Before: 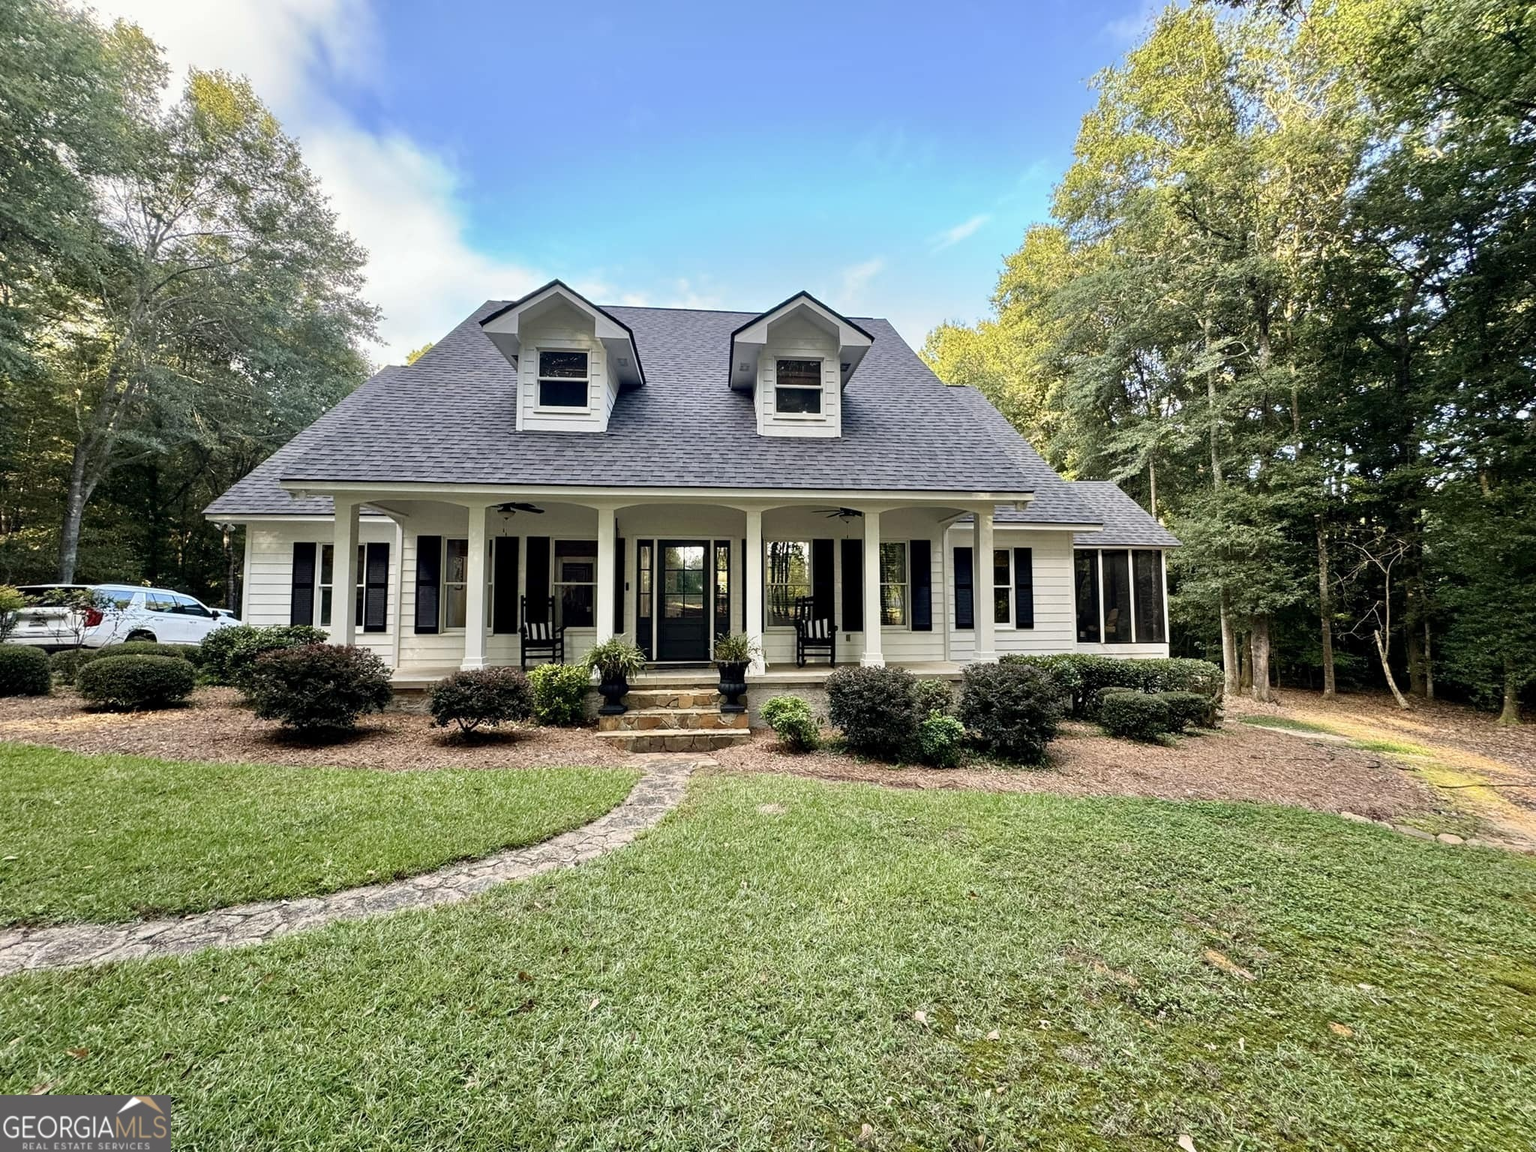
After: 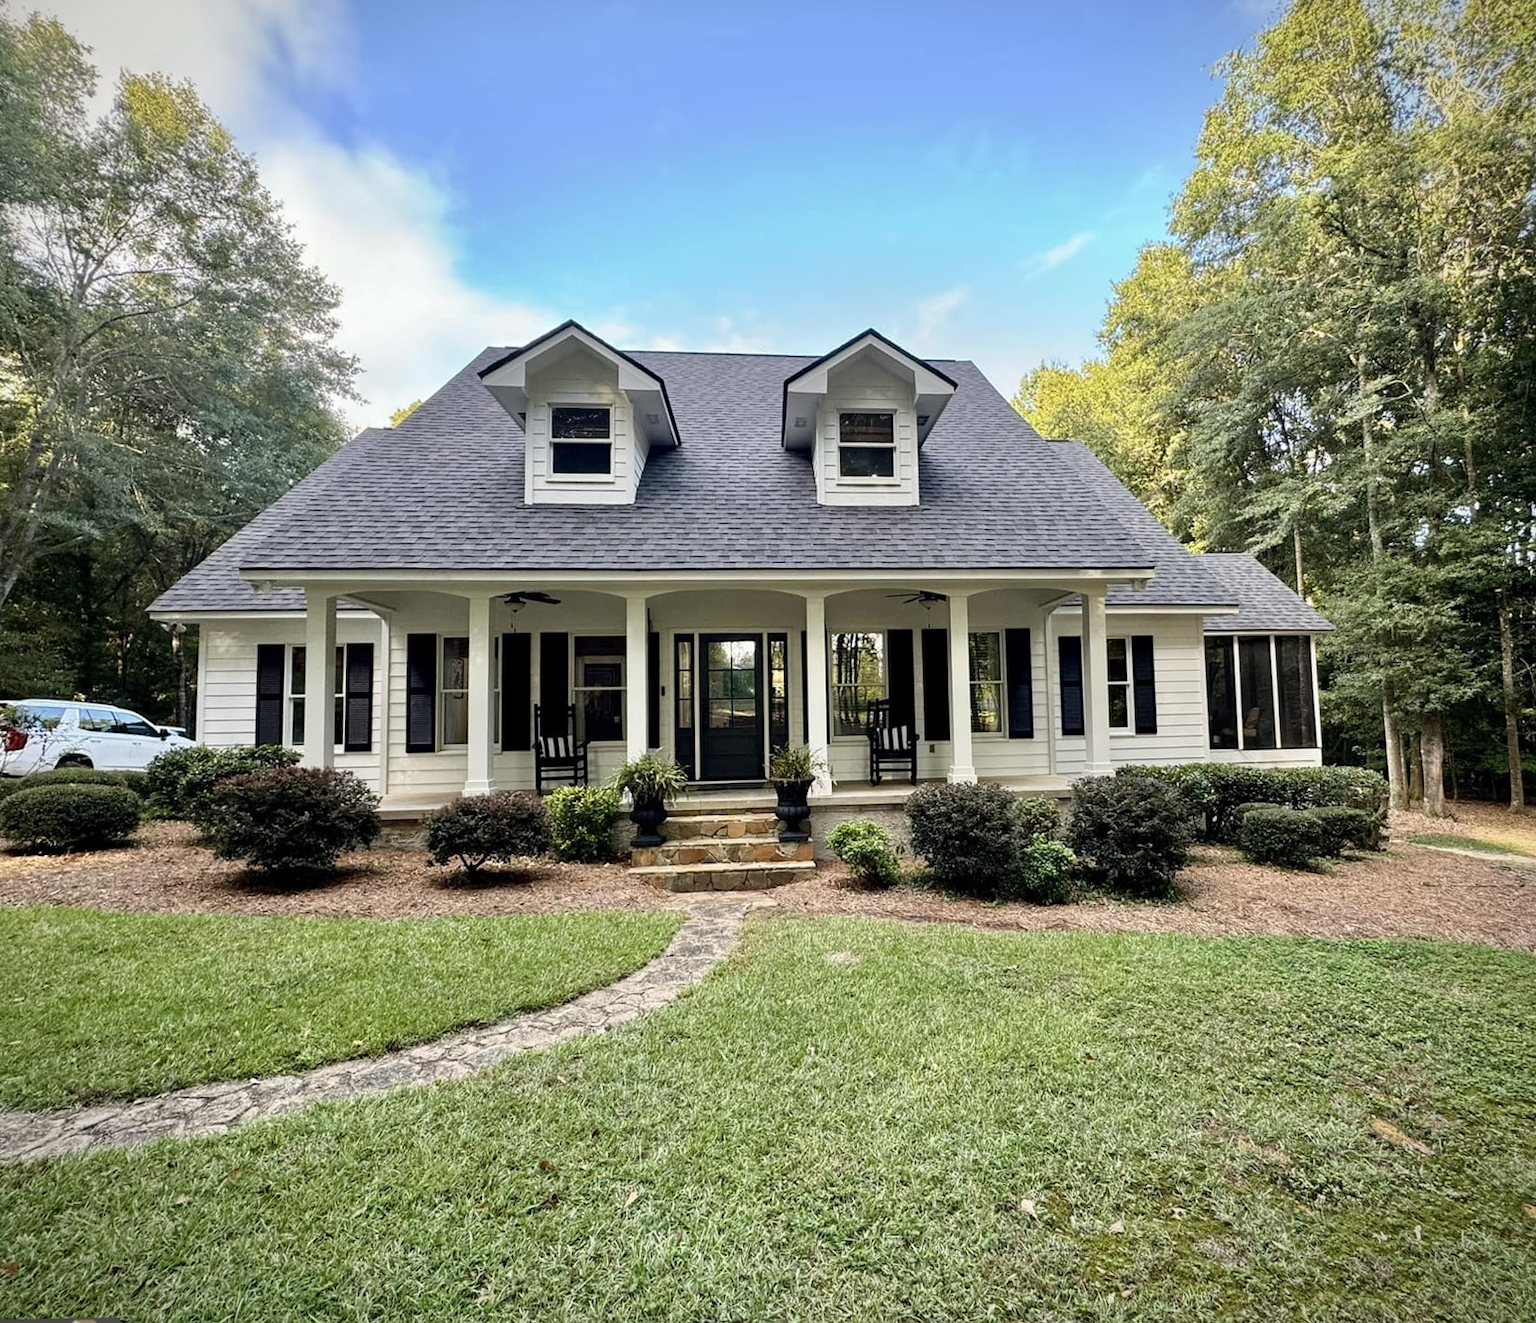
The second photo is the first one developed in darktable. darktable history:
vignetting: fall-off start 97.23%, saturation -0.024, center (-0.033, -0.042), width/height ratio 1.179, unbound false
crop and rotate: angle 1°, left 4.281%, top 0.642%, right 11.383%, bottom 2.486%
